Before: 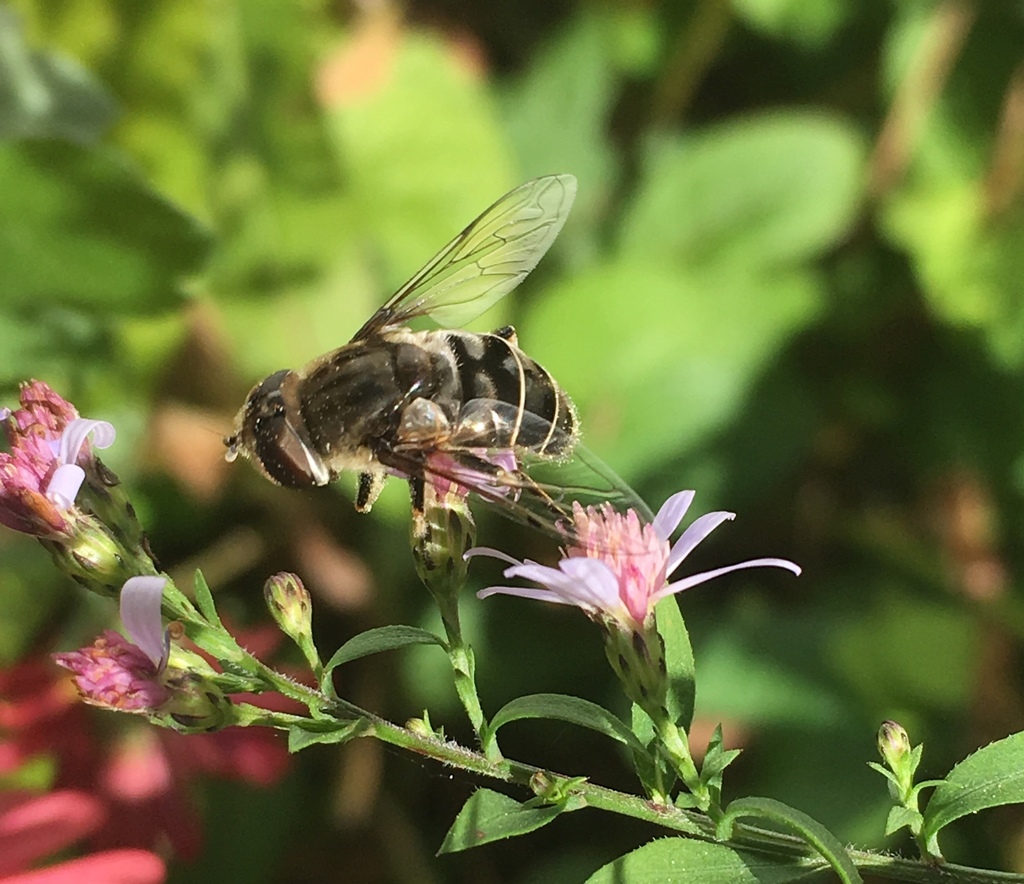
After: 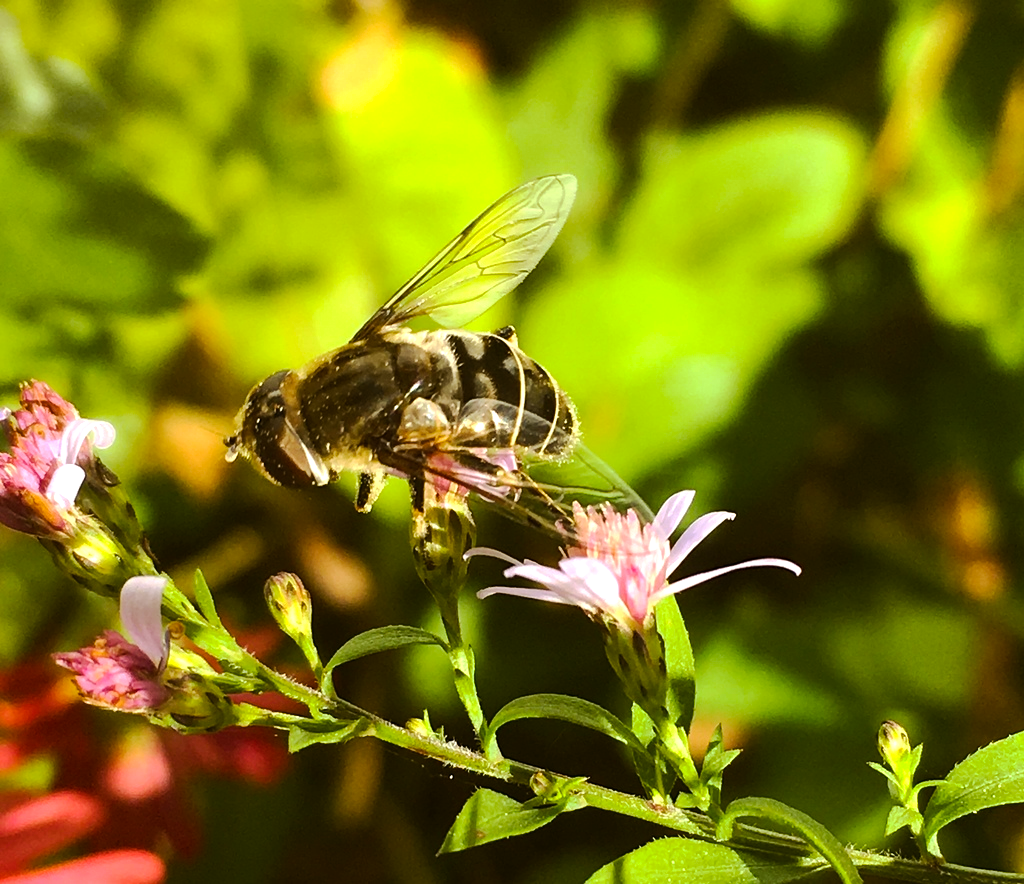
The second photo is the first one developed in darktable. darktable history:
base curve: curves: ch0 [(0, 0) (0.262, 0.32) (0.722, 0.705) (1, 1)], preserve colors none
color balance rgb: power › chroma 2.496%, power › hue 70.57°, linear chroma grading › global chroma 0.776%, perceptual saturation grading › global saturation 30.505%, perceptual brilliance grading › highlights 17.443%, perceptual brilliance grading › mid-tones 31.525%, perceptual brilliance grading › shadows -30.868%
